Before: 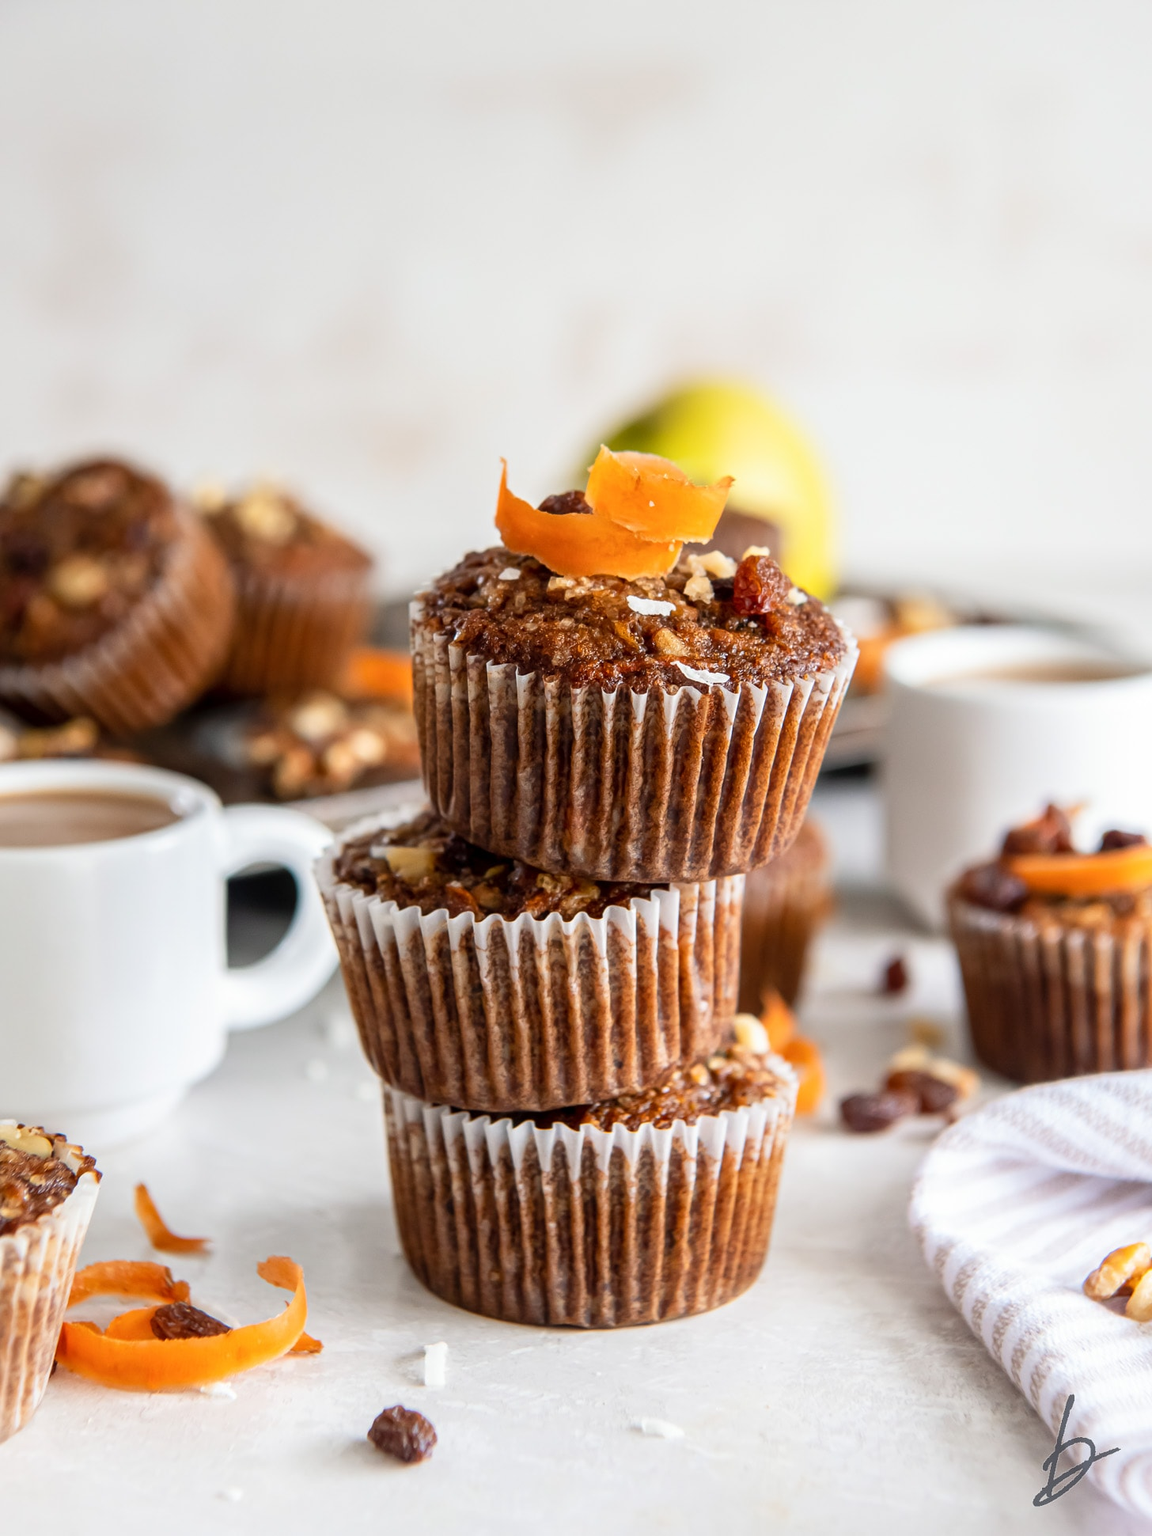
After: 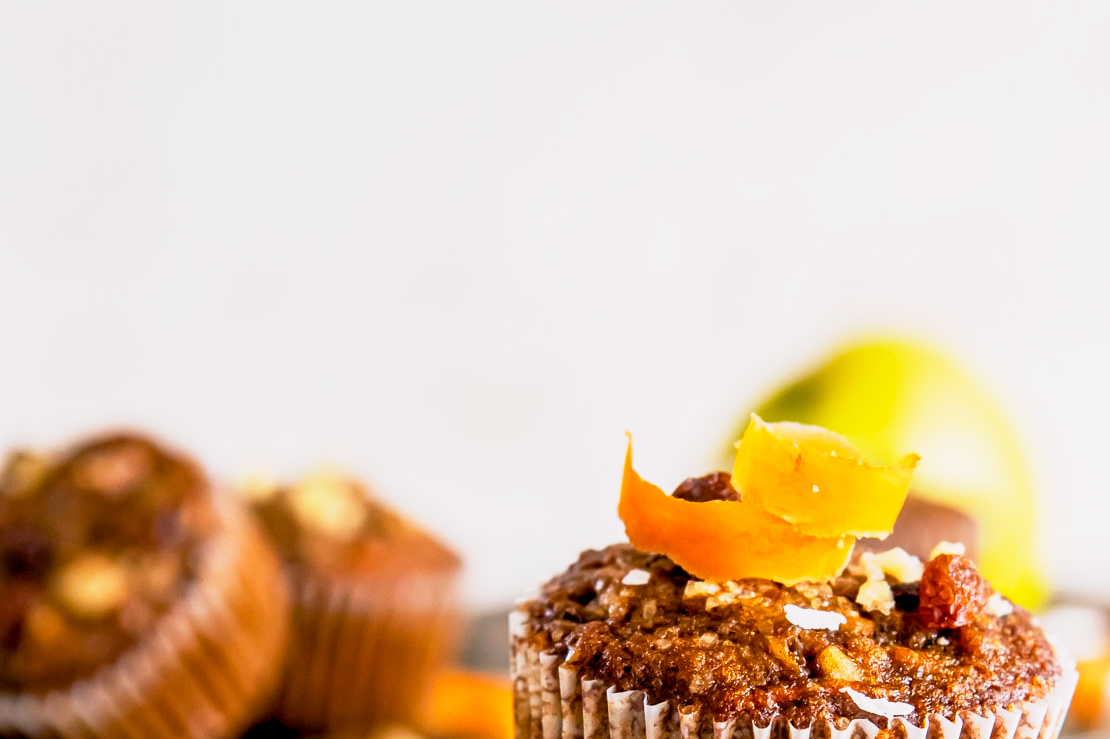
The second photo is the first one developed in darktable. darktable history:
color balance rgb: shadows lift › chroma 2%, shadows lift › hue 217.2°, power › chroma 0.25%, power › hue 60°, highlights gain › chroma 1.5%, highlights gain › hue 309.6°, global offset › luminance -0.5%, perceptual saturation grading › global saturation 15%, global vibrance 20%
base curve: curves: ch0 [(0, 0) (0.088, 0.125) (0.176, 0.251) (0.354, 0.501) (0.613, 0.749) (1, 0.877)], preserve colors none
exposure: exposure 0.3 EV, compensate highlight preservation false
crop: left 0.579%, top 7.627%, right 23.167%, bottom 54.275%
